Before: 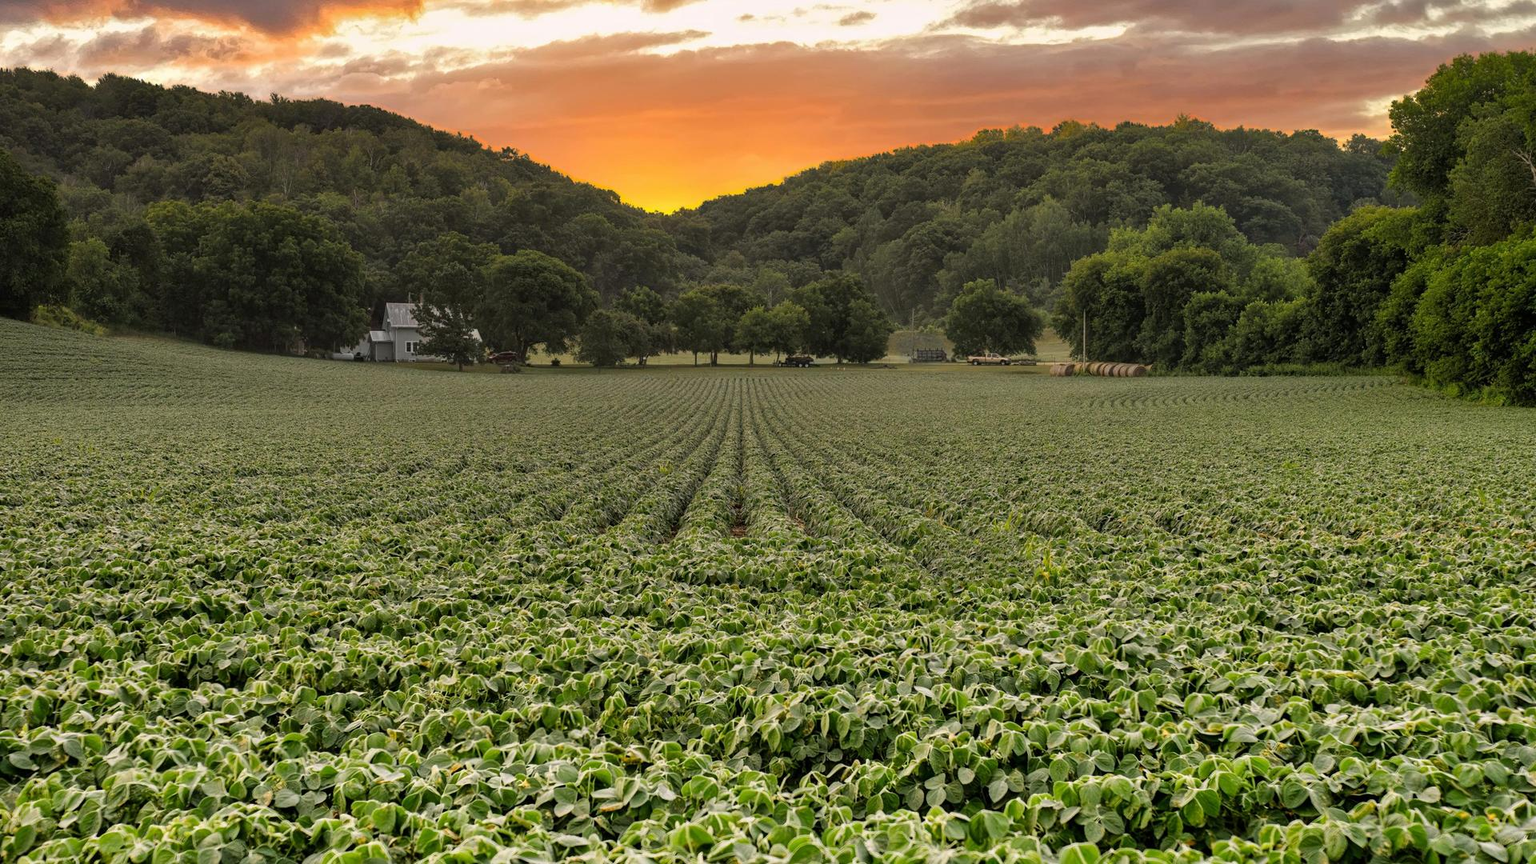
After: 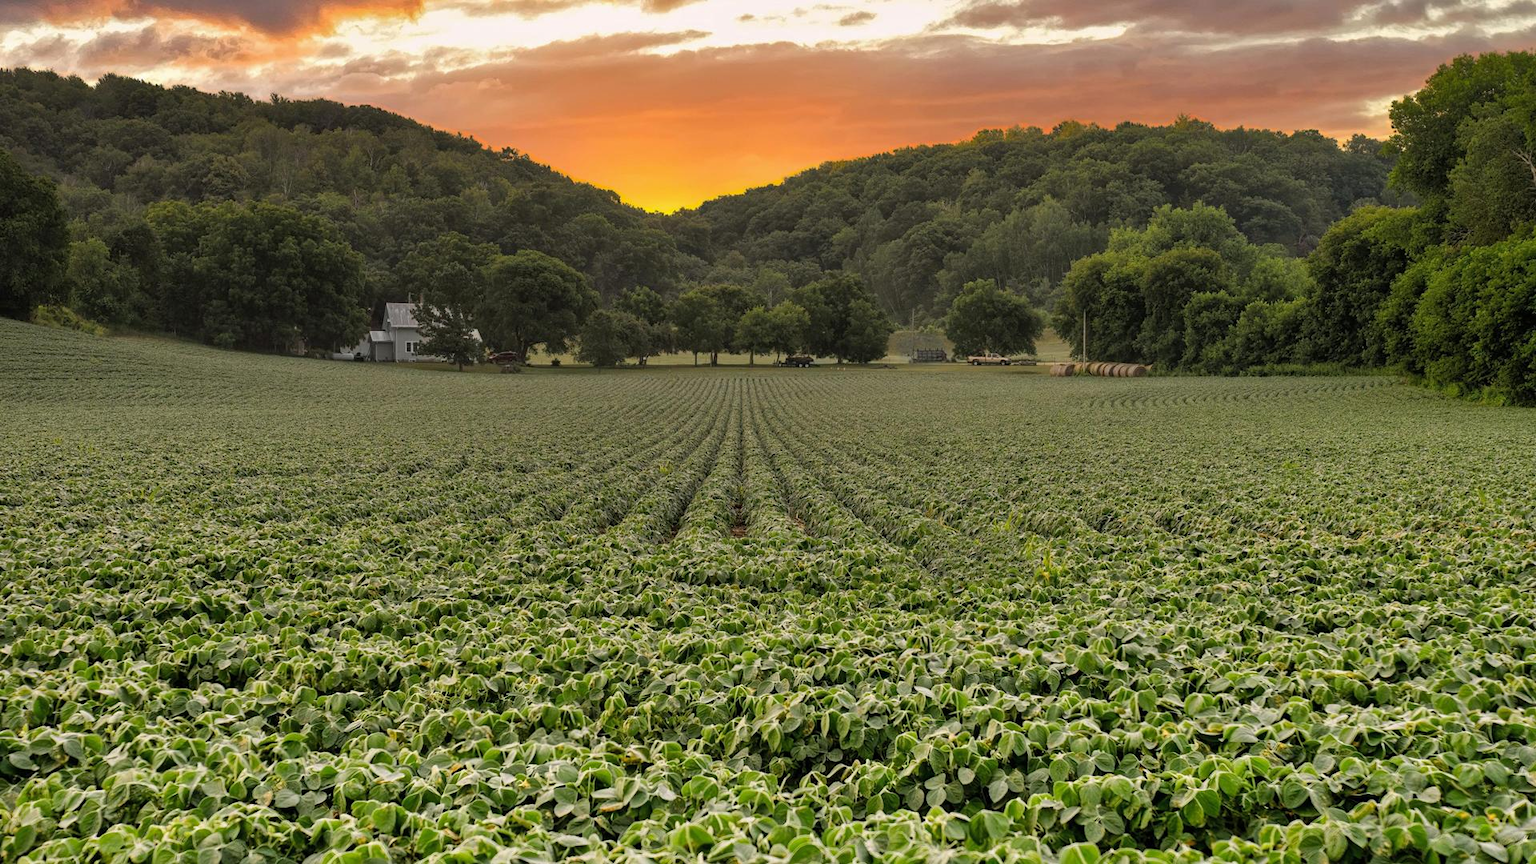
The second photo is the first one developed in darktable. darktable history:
shadows and highlights: shadows 24.93, highlights -26.04
